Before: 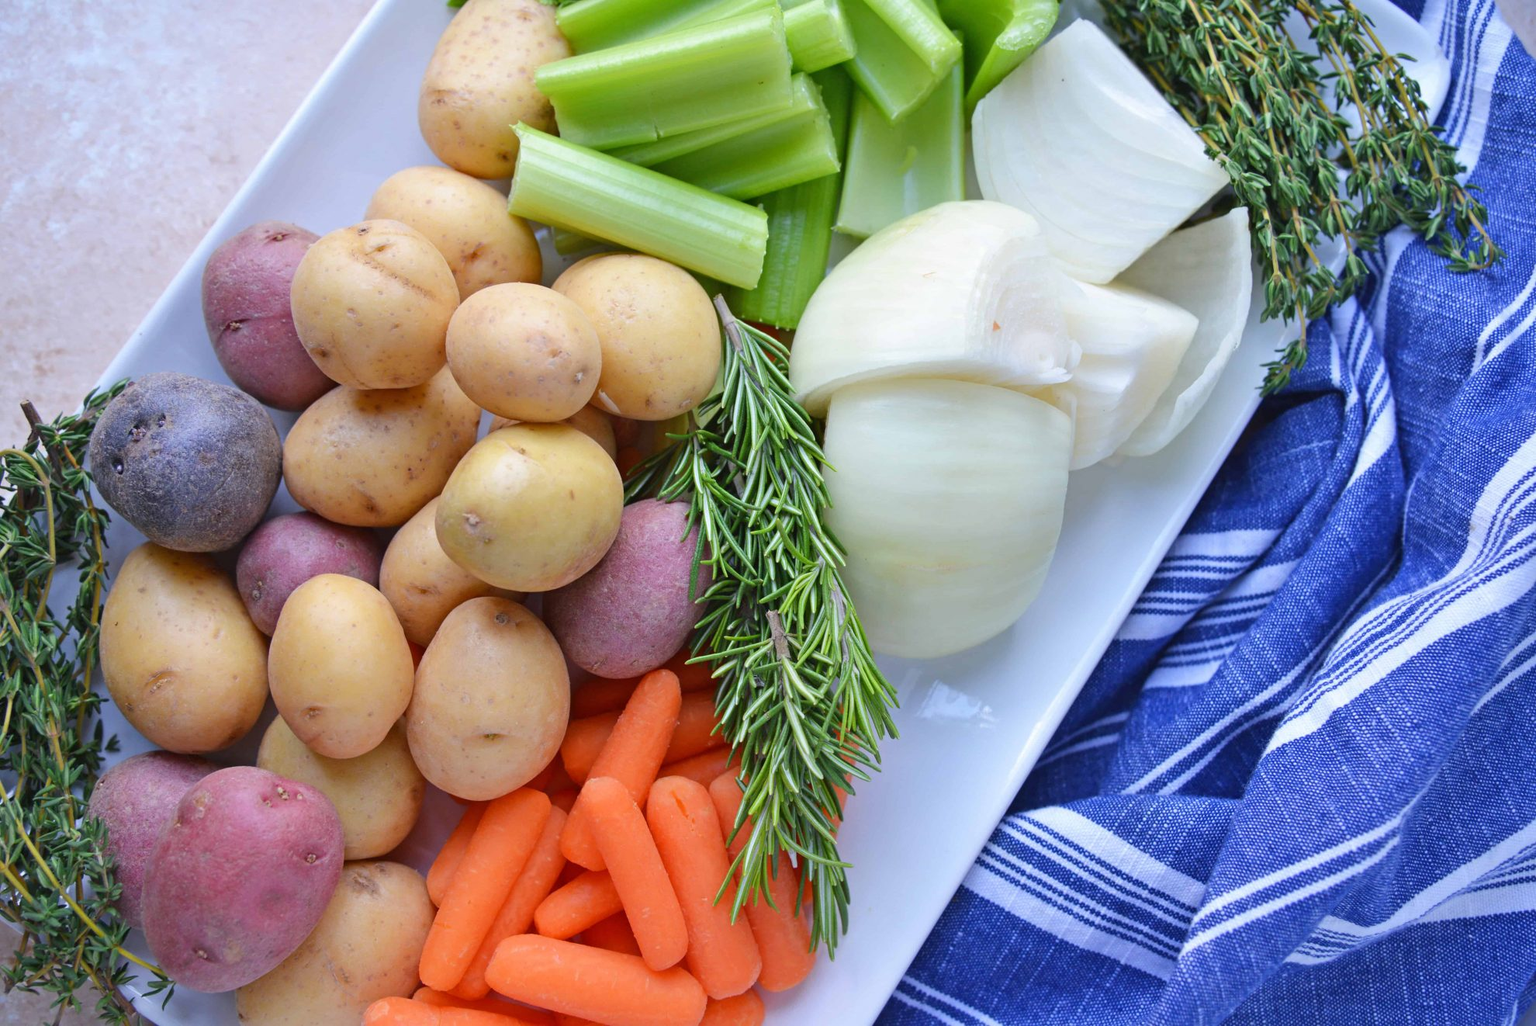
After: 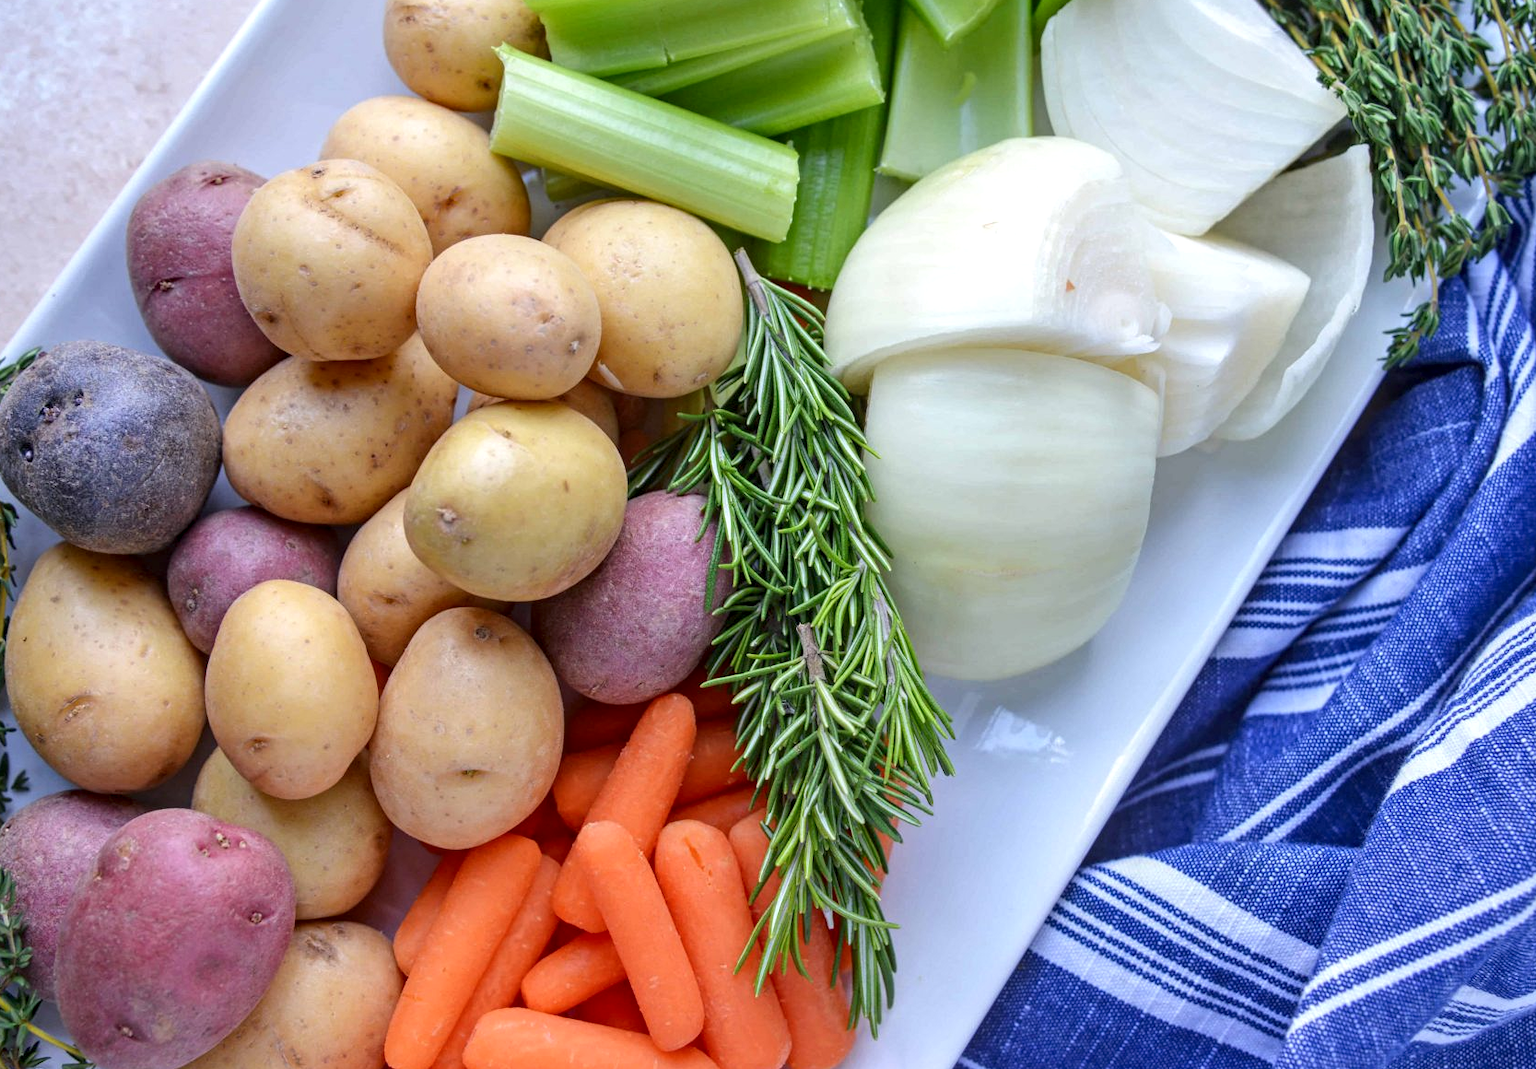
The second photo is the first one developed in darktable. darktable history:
crop: left 6.246%, top 8.395%, right 9.538%, bottom 3.78%
local contrast: highlights 61%, detail 143%, midtone range 0.434
color calibration: illuminant same as pipeline (D50), adaptation XYZ, x 0.345, y 0.358, temperature 5022.75 K
exposure: compensate exposure bias true, compensate highlight preservation false
